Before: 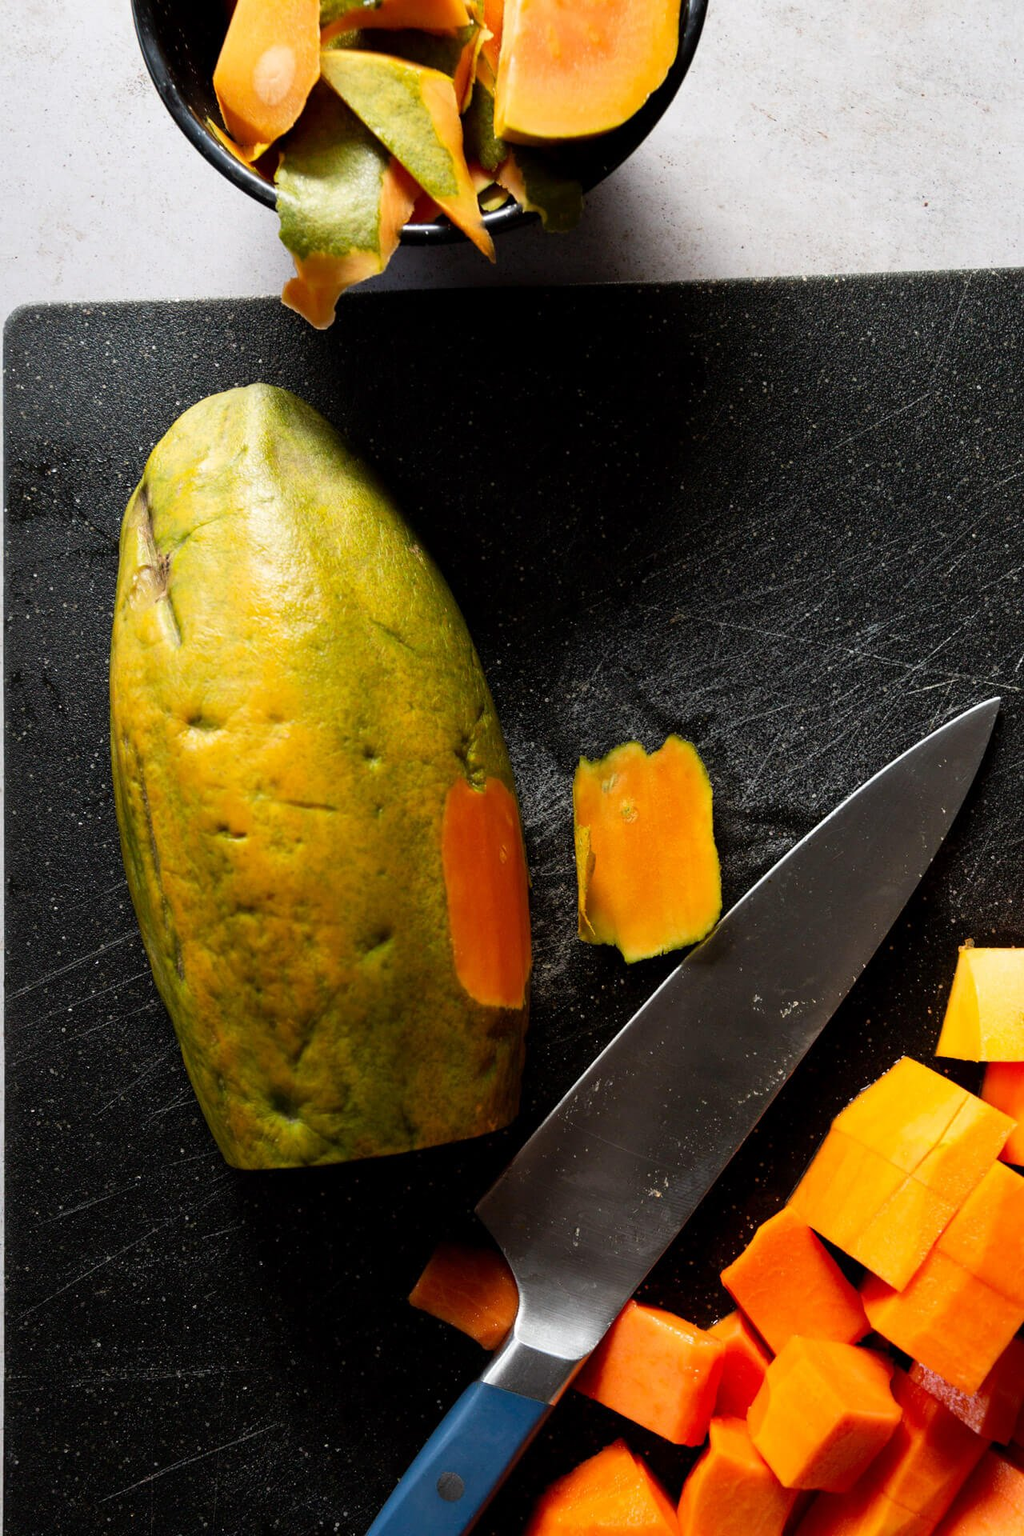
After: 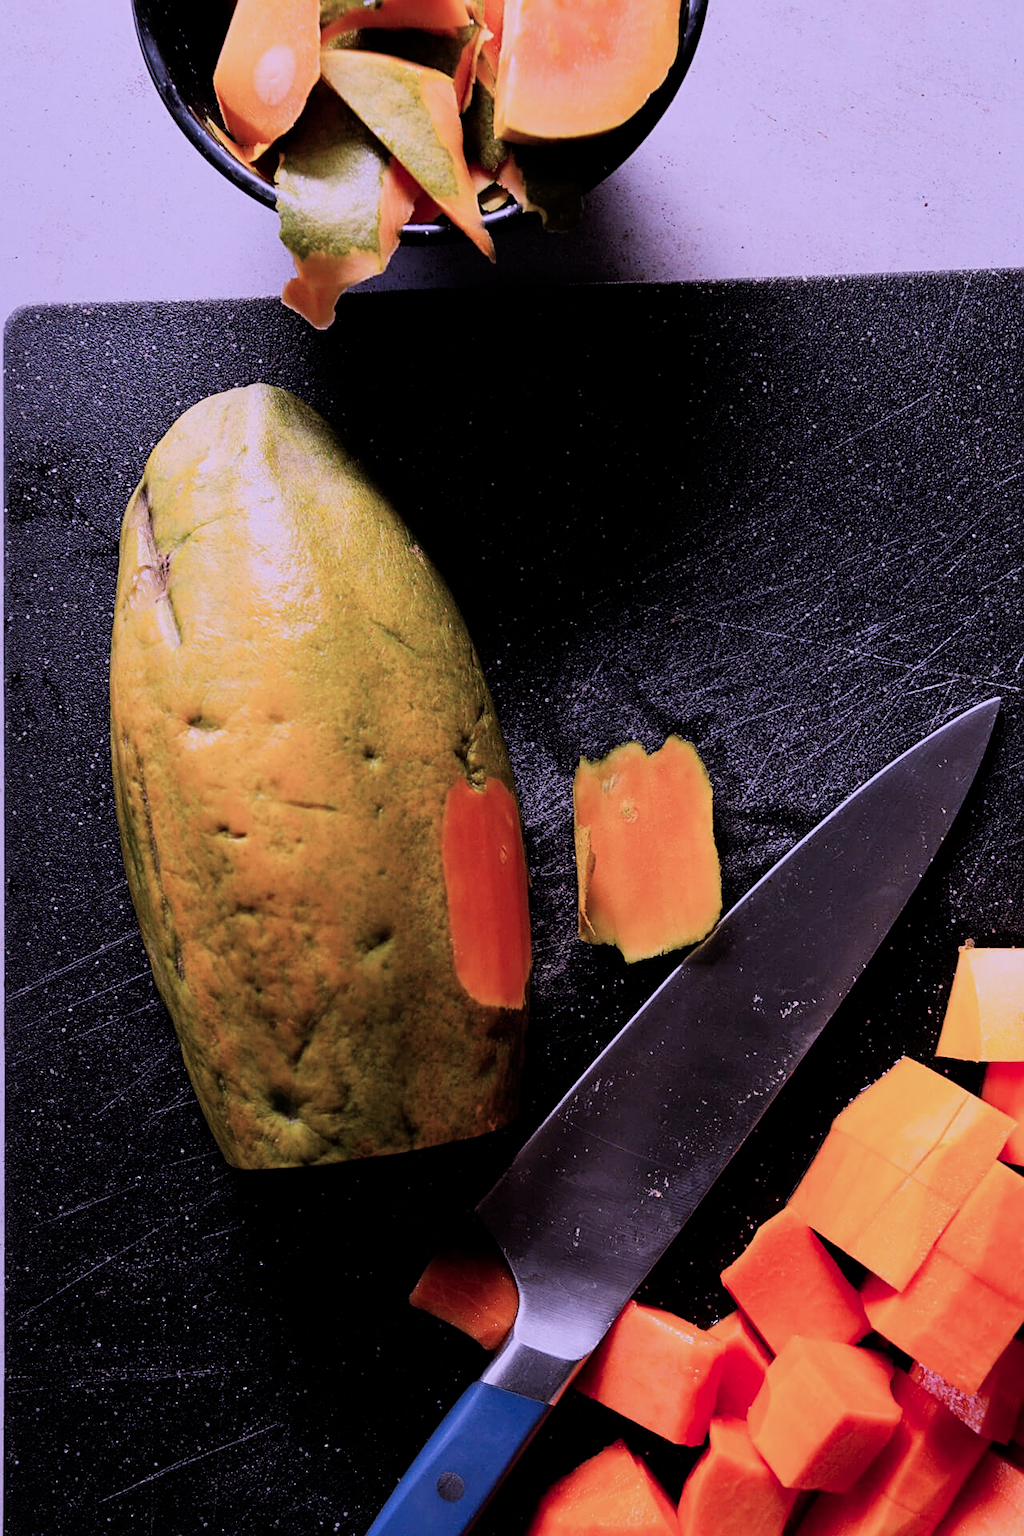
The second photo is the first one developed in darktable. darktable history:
sharpen: on, module defaults
filmic rgb: black relative exposure -7.65 EV, white relative exposure 4.56 EV, hardness 3.61, contrast 1.106
color calibration: output R [1.107, -0.012, -0.003, 0], output B [0, 0, 1.308, 0], illuminant custom, x 0.389, y 0.387, temperature 3838.64 K
